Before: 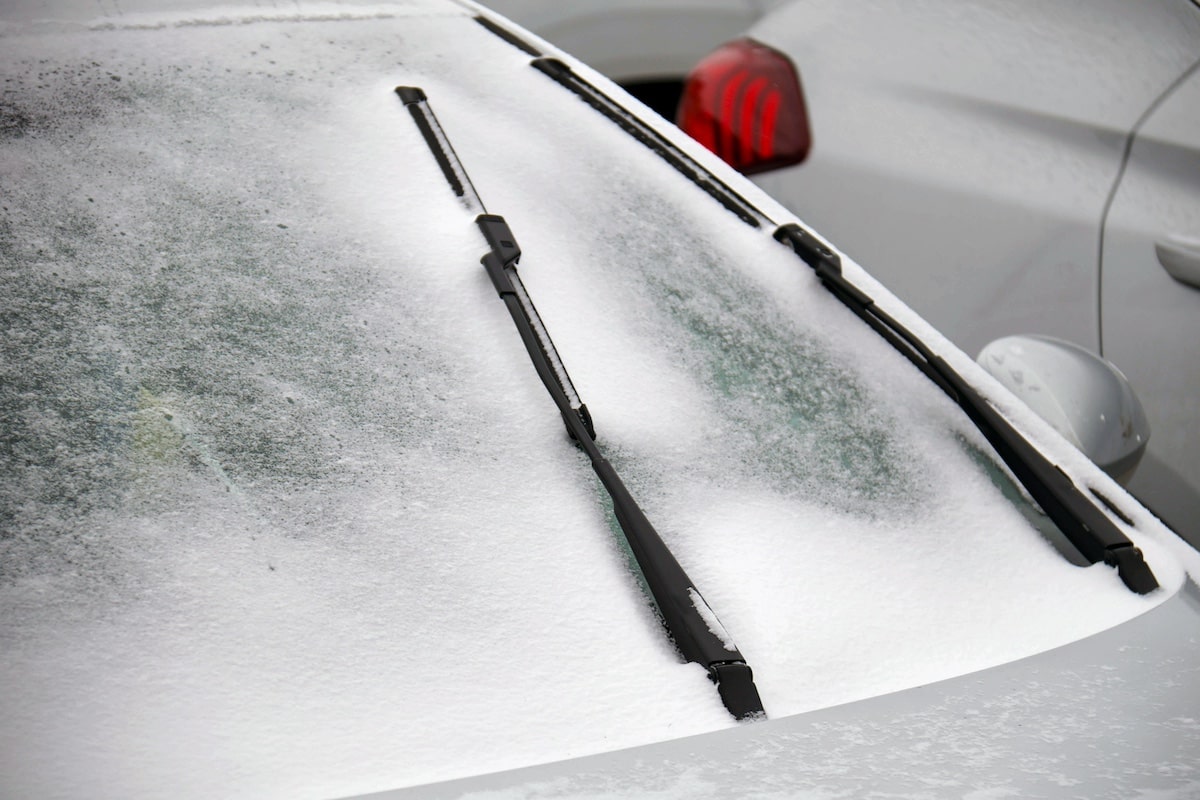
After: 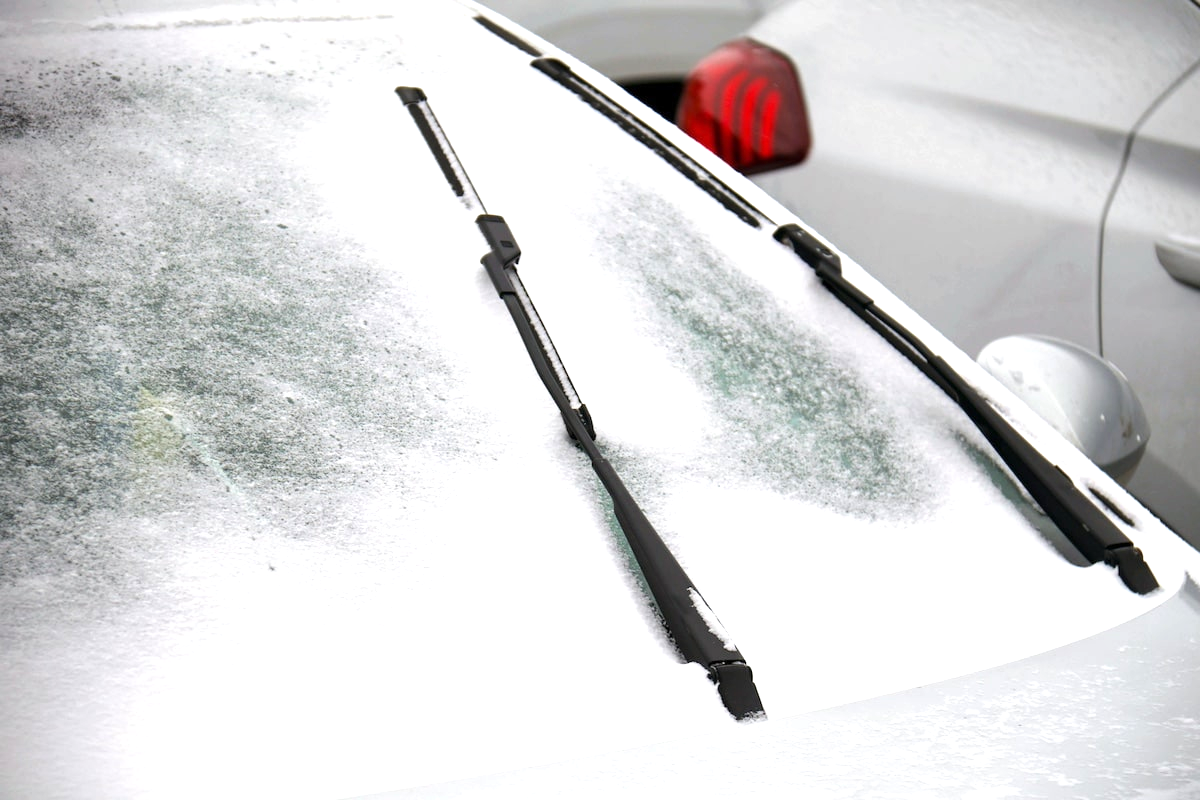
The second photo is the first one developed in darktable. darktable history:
tone equalizer: -8 EV -0.747 EV, -7 EV -0.667 EV, -6 EV -0.575 EV, -5 EV -0.412 EV, -3 EV 0.399 EV, -2 EV 0.6 EV, -1 EV 0.697 EV, +0 EV 0.758 EV, smoothing diameter 24.84%, edges refinement/feathering 8.4, preserve details guided filter
